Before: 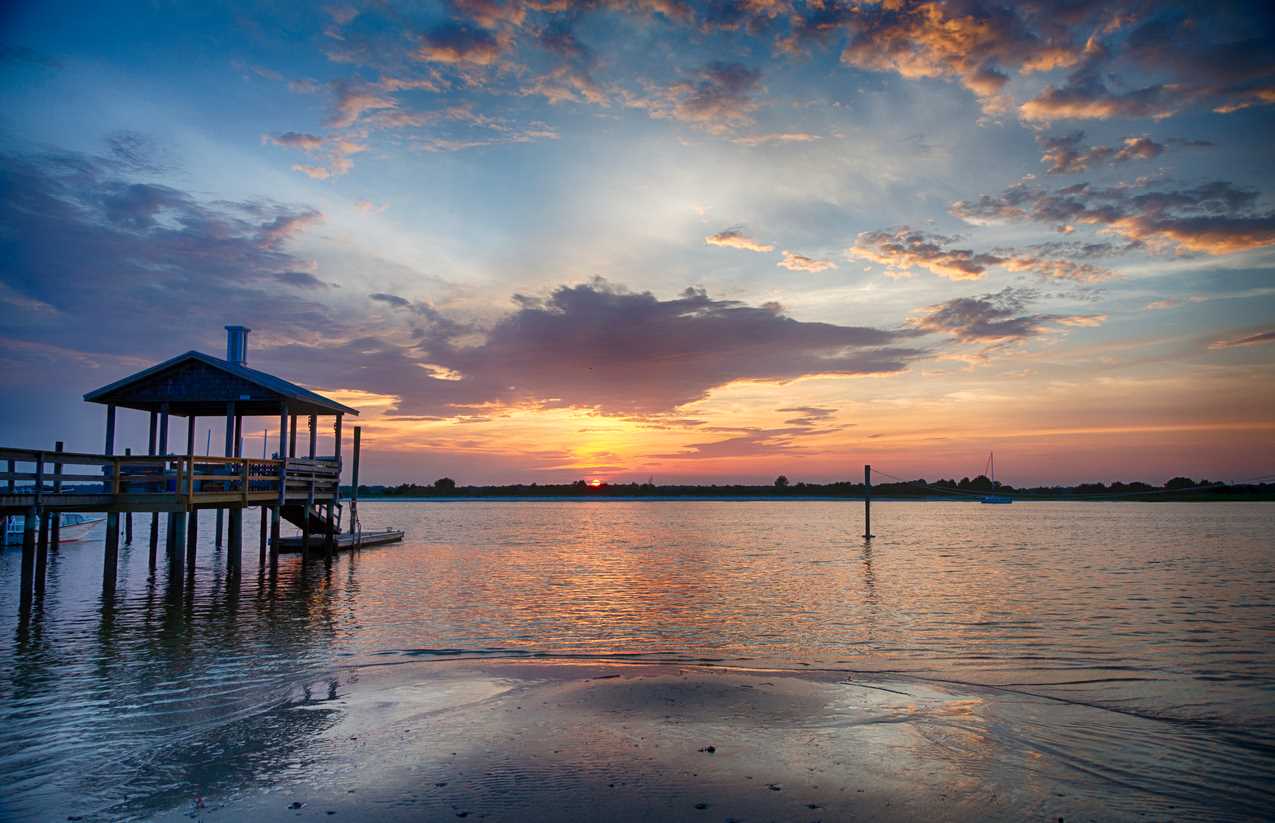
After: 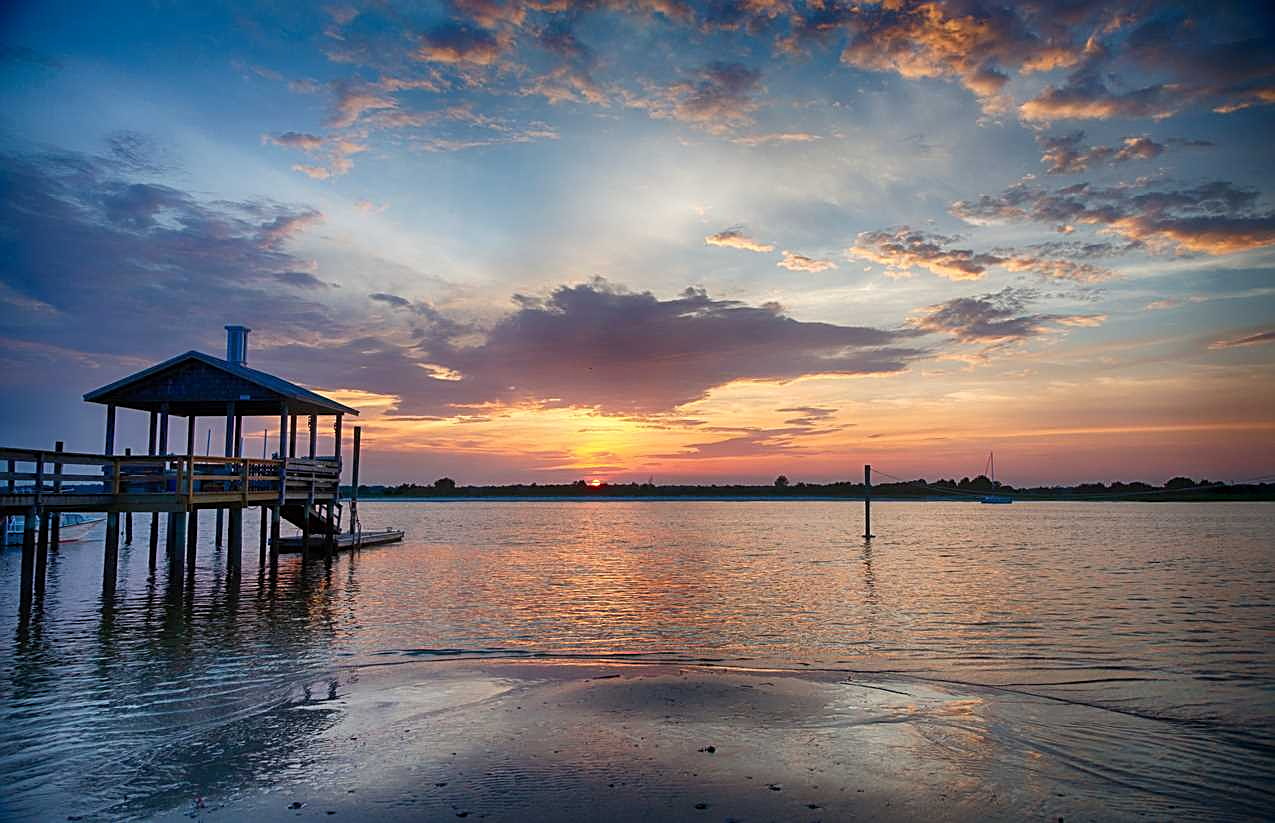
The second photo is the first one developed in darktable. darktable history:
sharpen: on, module defaults
levels: levels [0, 0.499, 1]
